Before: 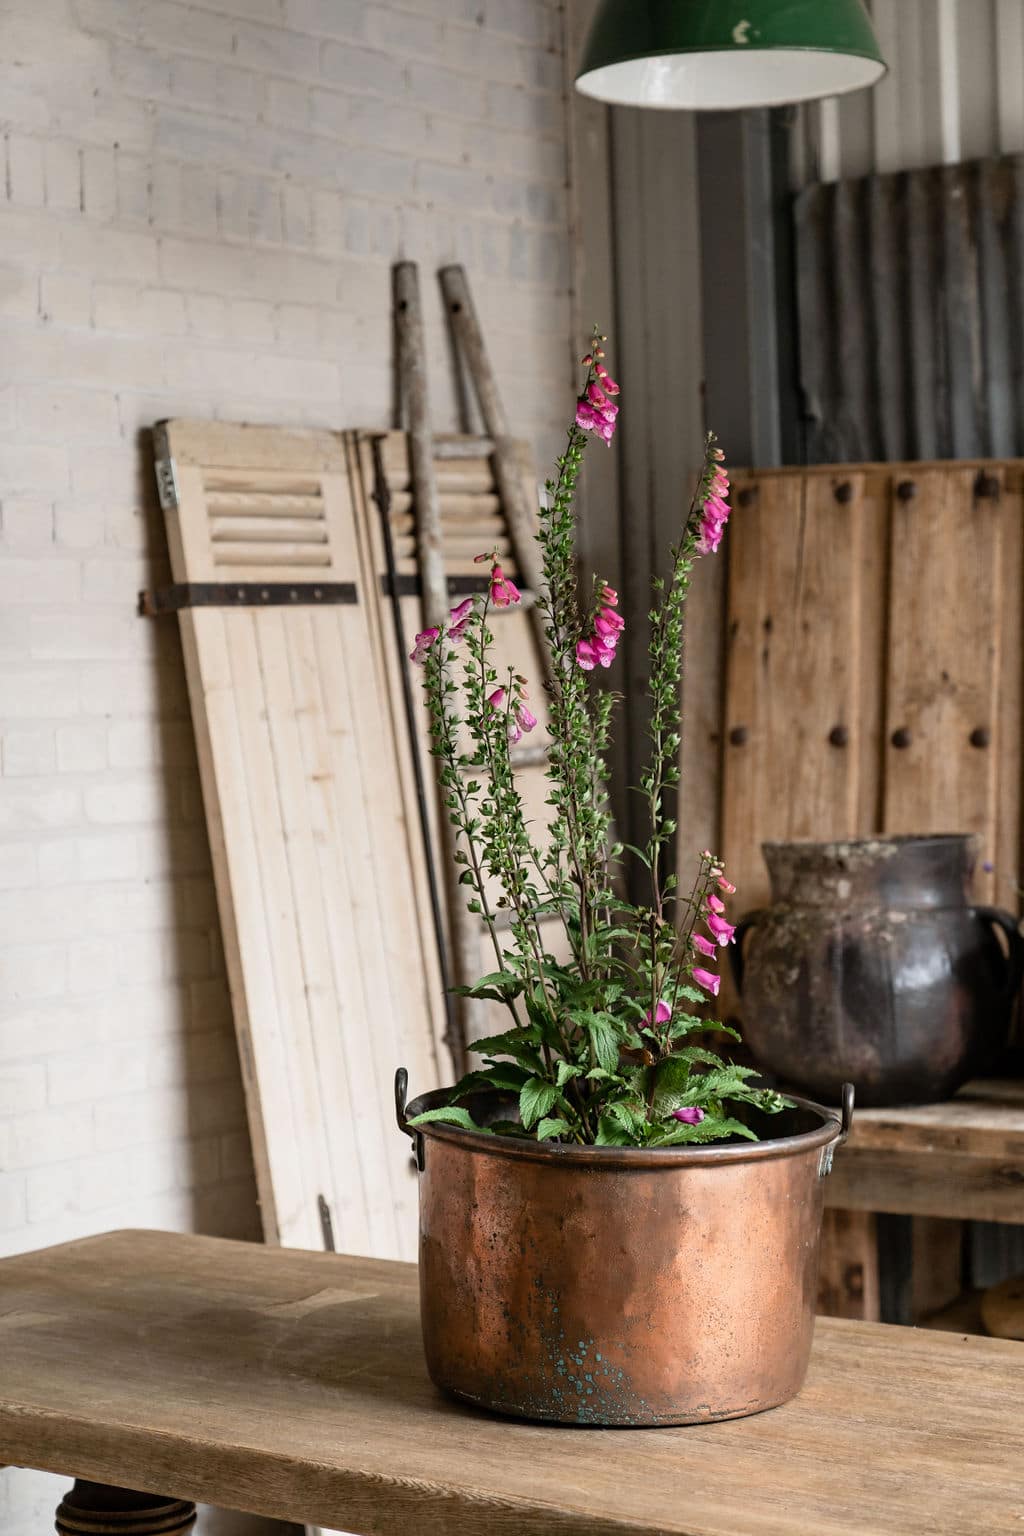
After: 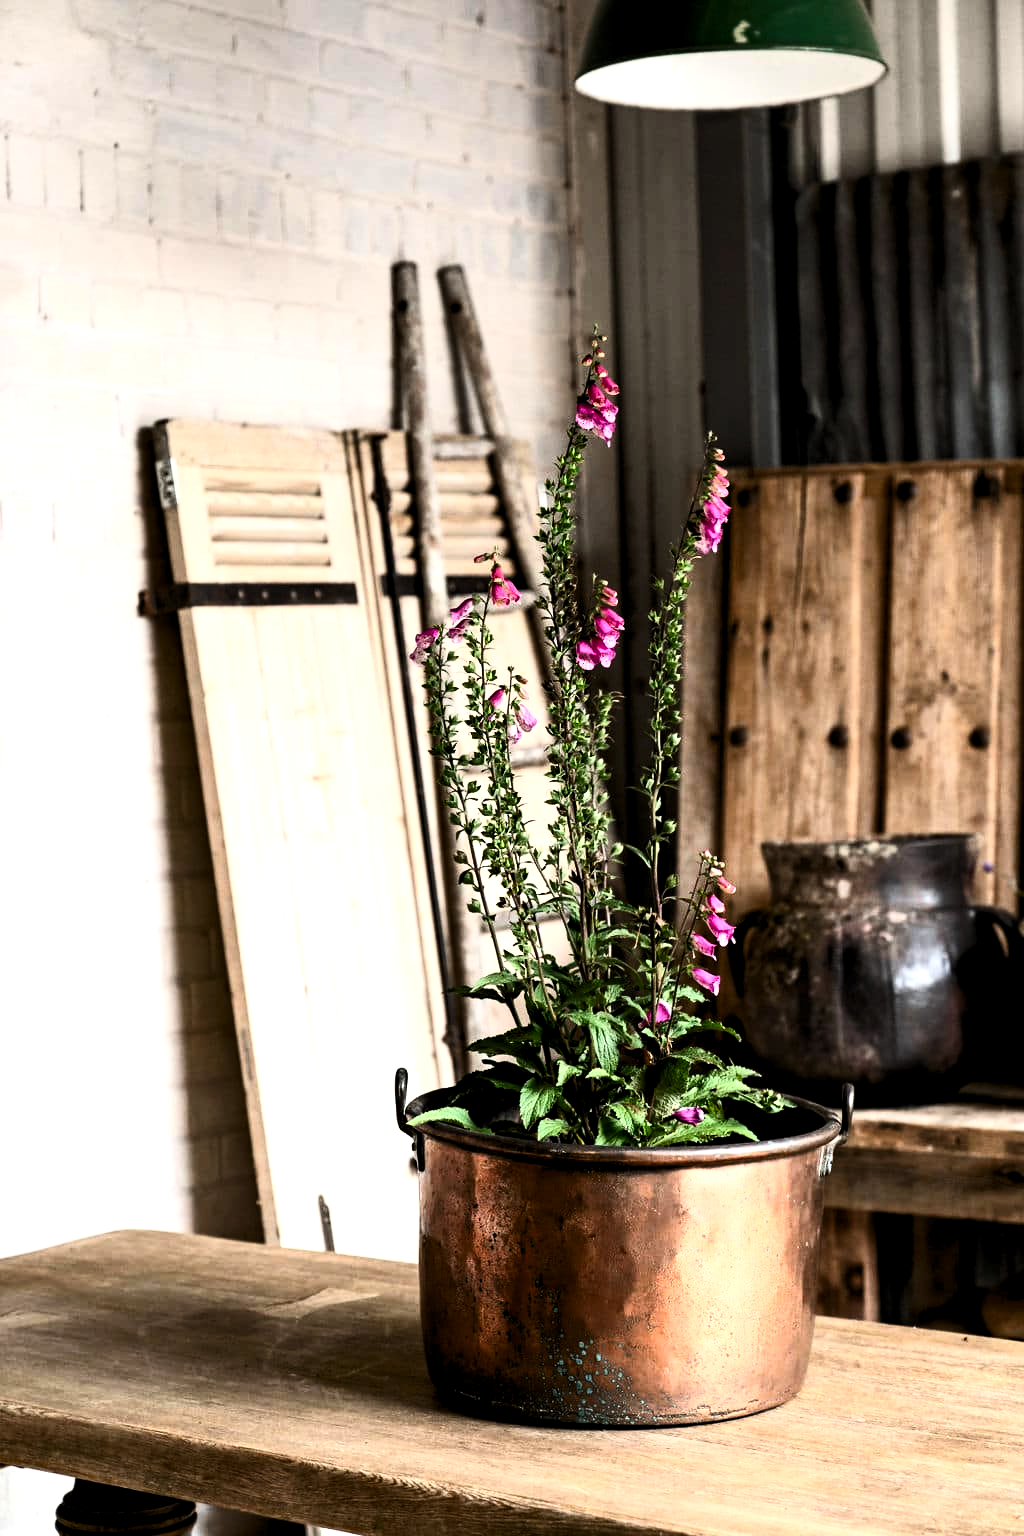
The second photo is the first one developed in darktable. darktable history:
contrast brightness saturation: contrast 0.405, brightness 0.112, saturation 0.206
levels: levels [0.062, 0.494, 0.925]
